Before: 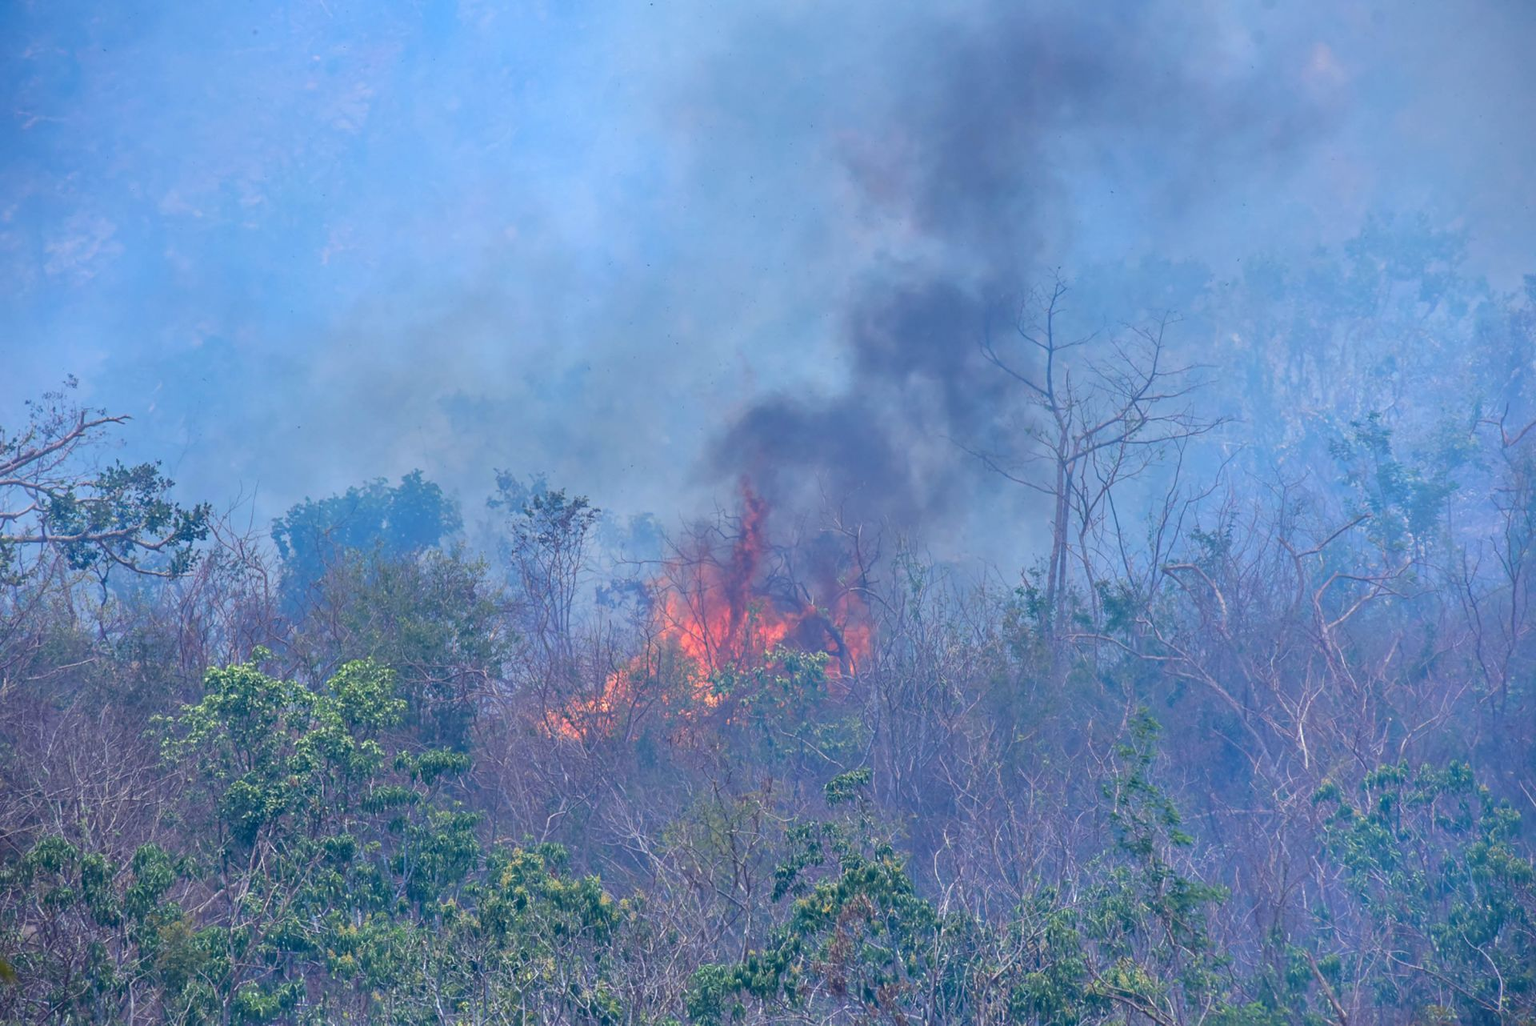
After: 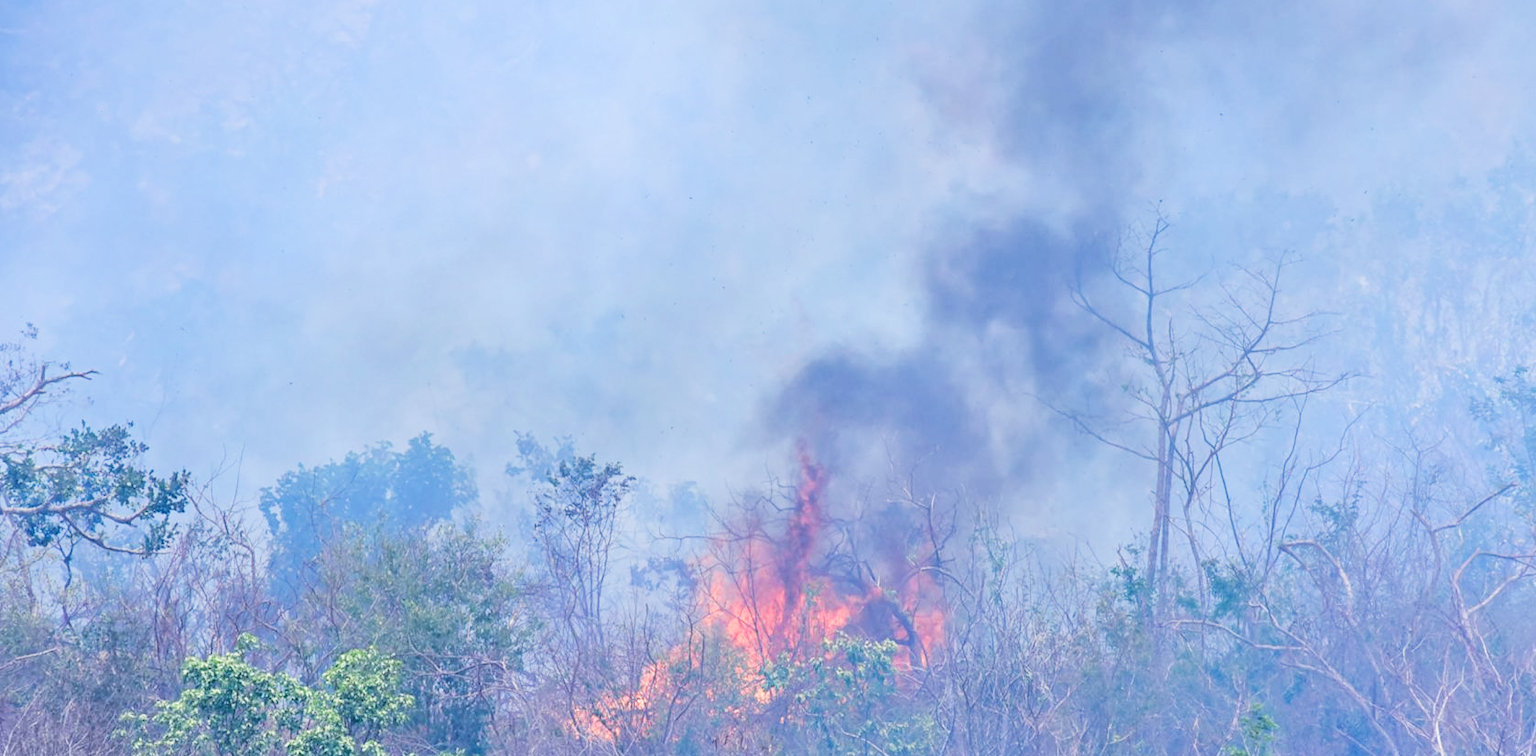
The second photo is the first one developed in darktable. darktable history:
crop: left 2.922%, top 9.006%, right 9.644%, bottom 26.562%
filmic rgb: black relative exposure -5.04 EV, white relative exposure 3.95 EV, hardness 2.9, contrast 1.297, highlights saturation mix -29.51%
exposure: black level correction 0, exposure 0.891 EV, compensate exposure bias true, compensate highlight preservation false
